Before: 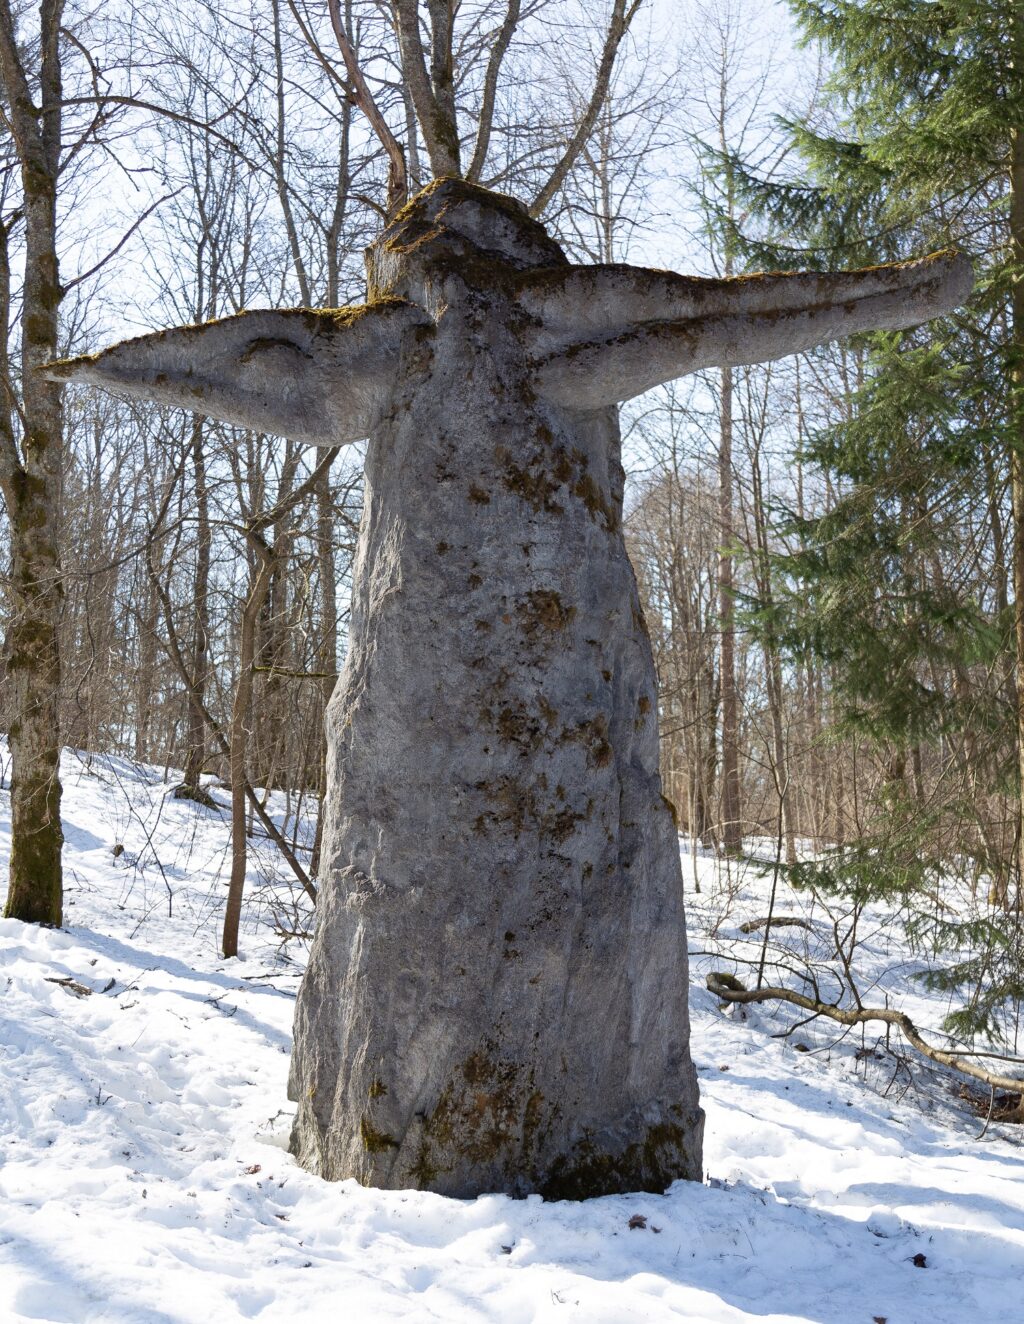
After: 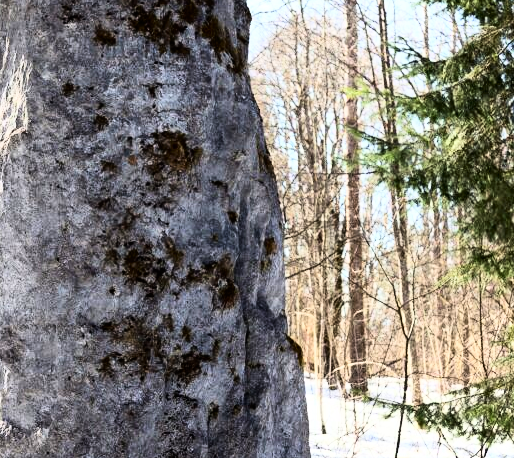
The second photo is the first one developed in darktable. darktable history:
crop: left 36.607%, top 34.735%, right 13.146%, bottom 30.611%
contrast brightness saturation: contrast 0.13, brightness -0.05, saturation 0.16
rgb curve: curves: ch0 [(0, 0) (0.21, 0.15) (0.24, 0.21) (0.5, 0.75) (0.75, 0.96) (0.89, 0.99) (1, 1)]; ch1 [(0, 0.02) (0.21, 0.13) (0.25, 0.2) (0.5, 0.67) (0.75, 0.9) (0.89, 0.97) (1, 1)]; ch2 [(0, 0.02) (0.21, 0.13) (0.25, 0.2) (0.5, 0.67) (0.75, 0.9) (0.89, 0.97) (1, 1)], compensate middle gray true
